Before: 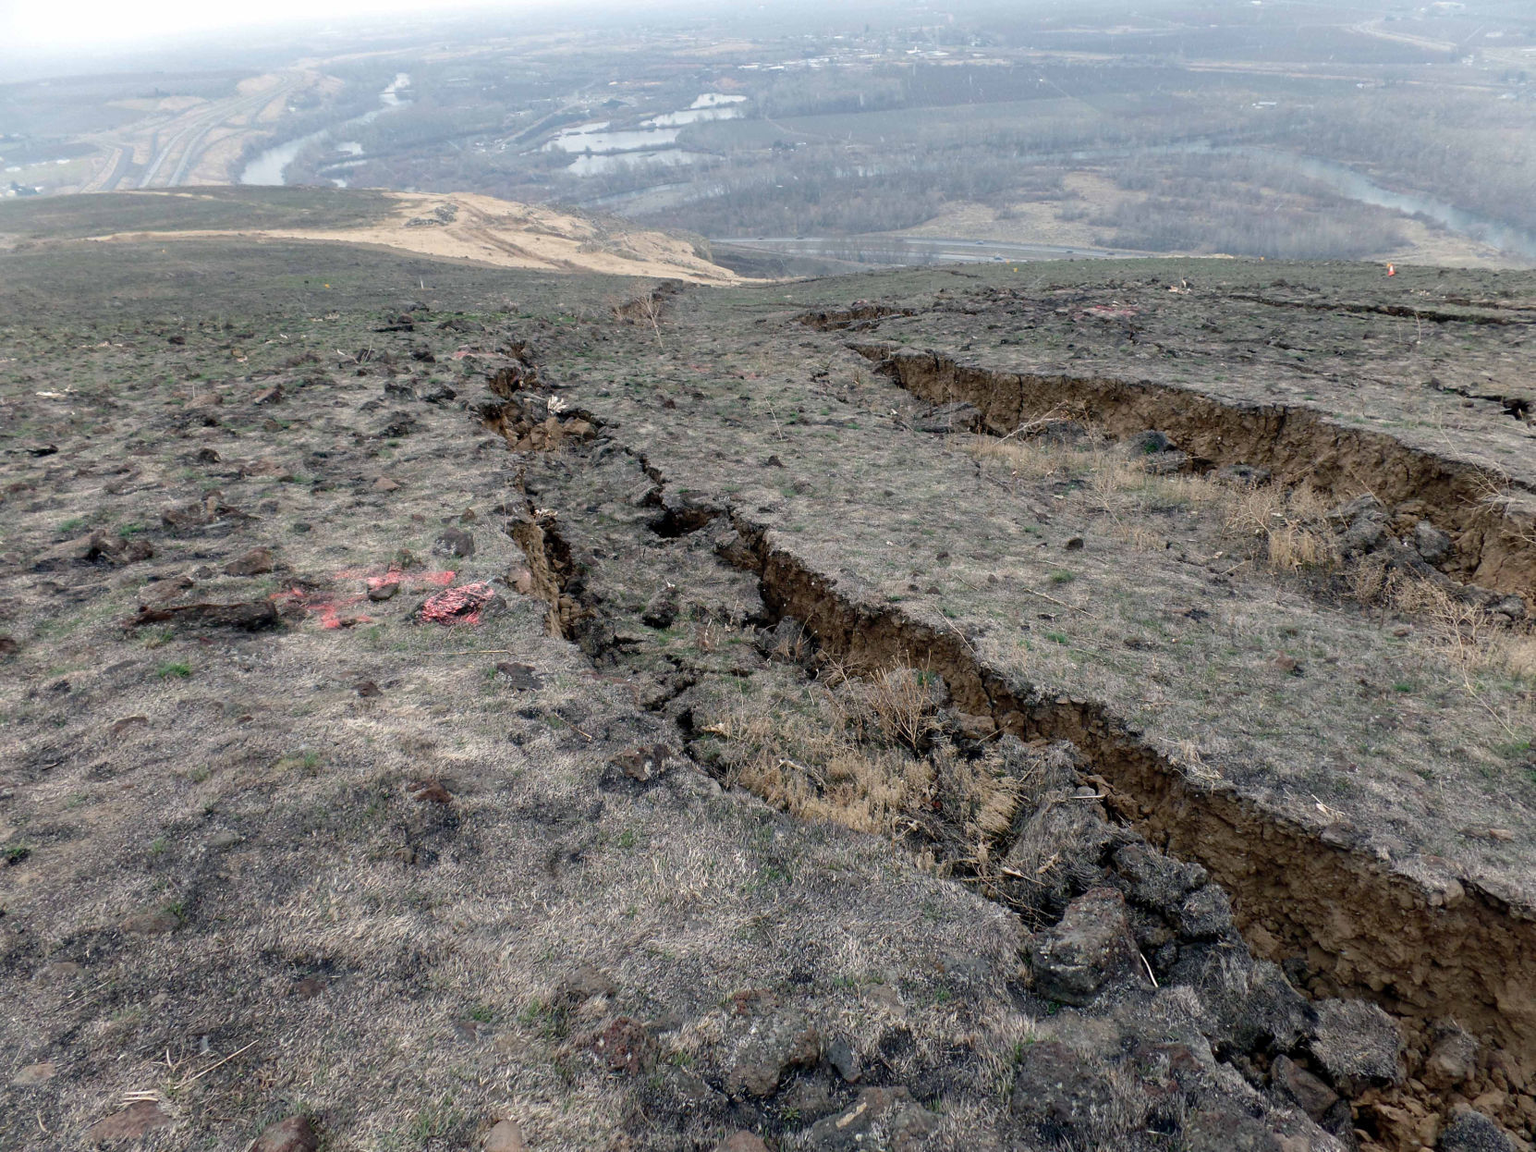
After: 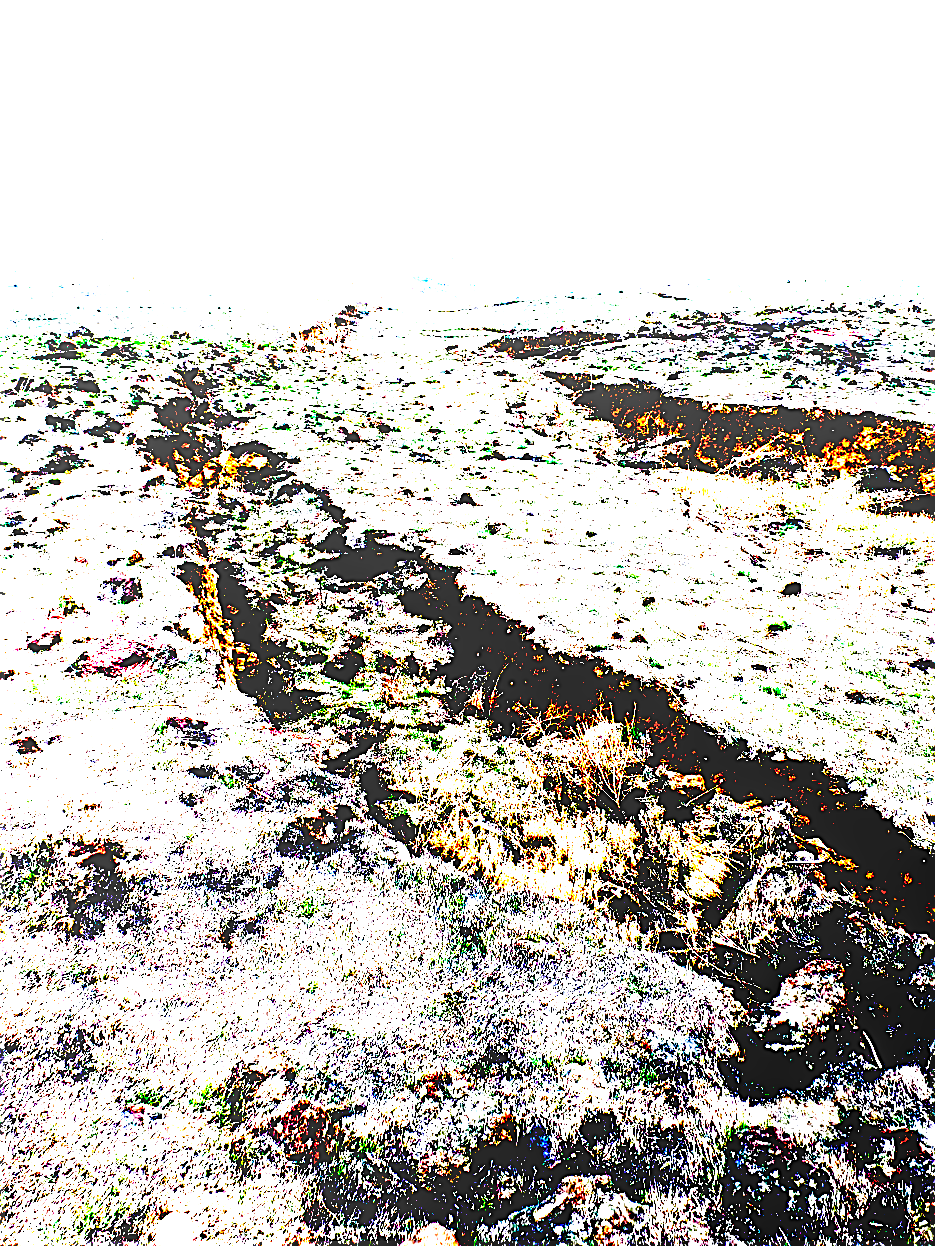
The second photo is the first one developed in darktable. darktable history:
color calibration: illuminant as shot in camera, x 0.358, y 0.373, temperature 4628.91 K
crop and rotate: left 22.367%, right 21.35%
exposure: black level correction 0.1, exposure 3.017 EV, compensate highlight preservation false
local contrast: highlights 20%, shadows 72%, detail 170%
sharpen: on, module defaults
